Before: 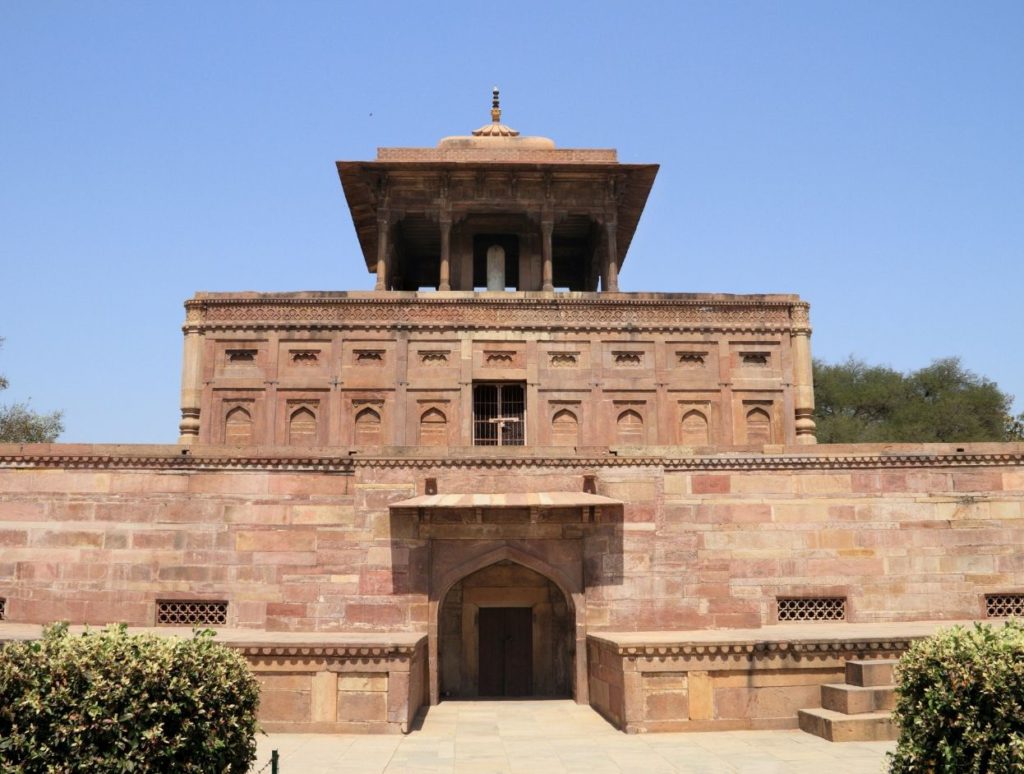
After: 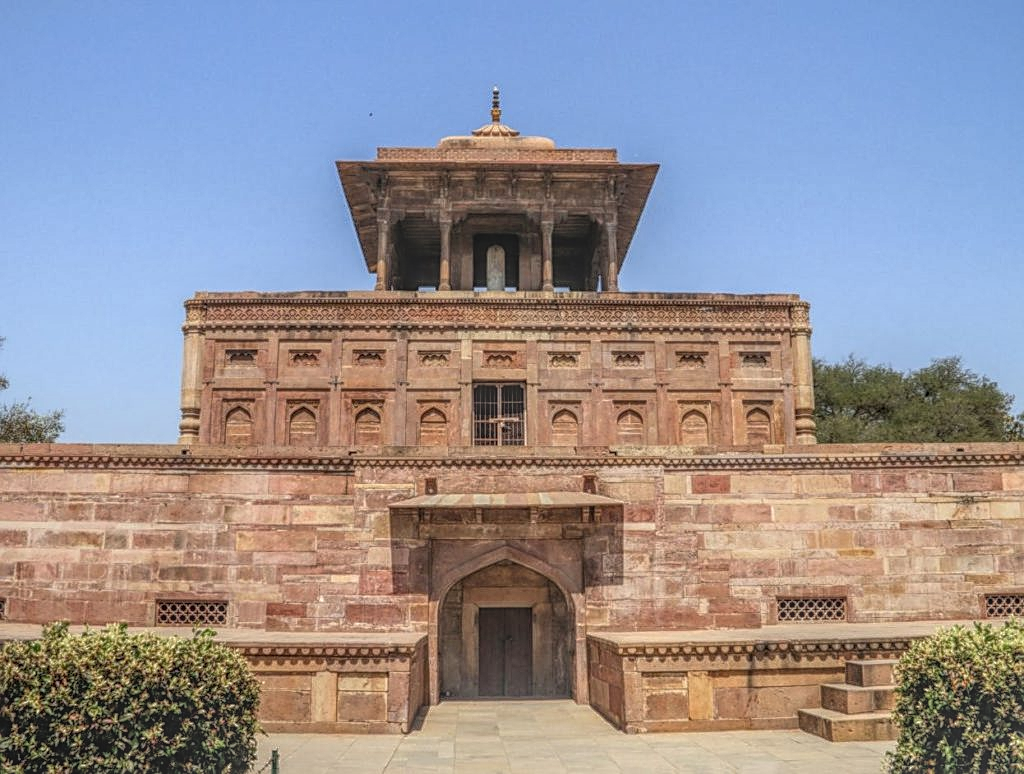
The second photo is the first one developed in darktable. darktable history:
local contrast: highlights 0%, shadows 0%, detail 200%, midtone range 0.25
sharpen: on, module defaults
